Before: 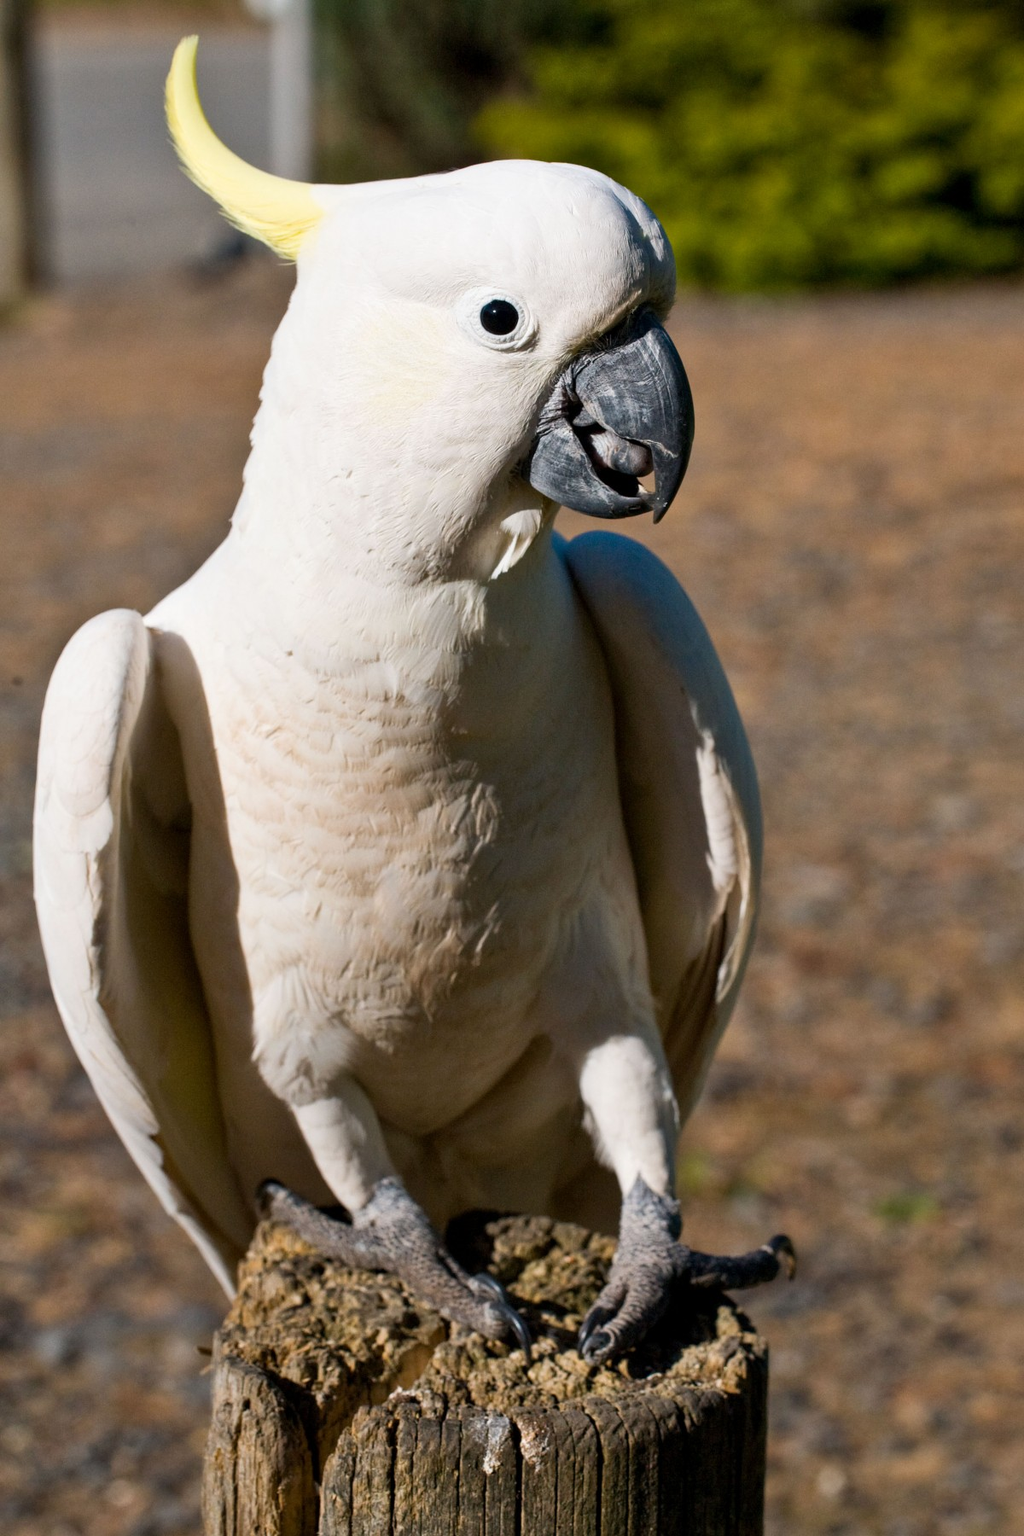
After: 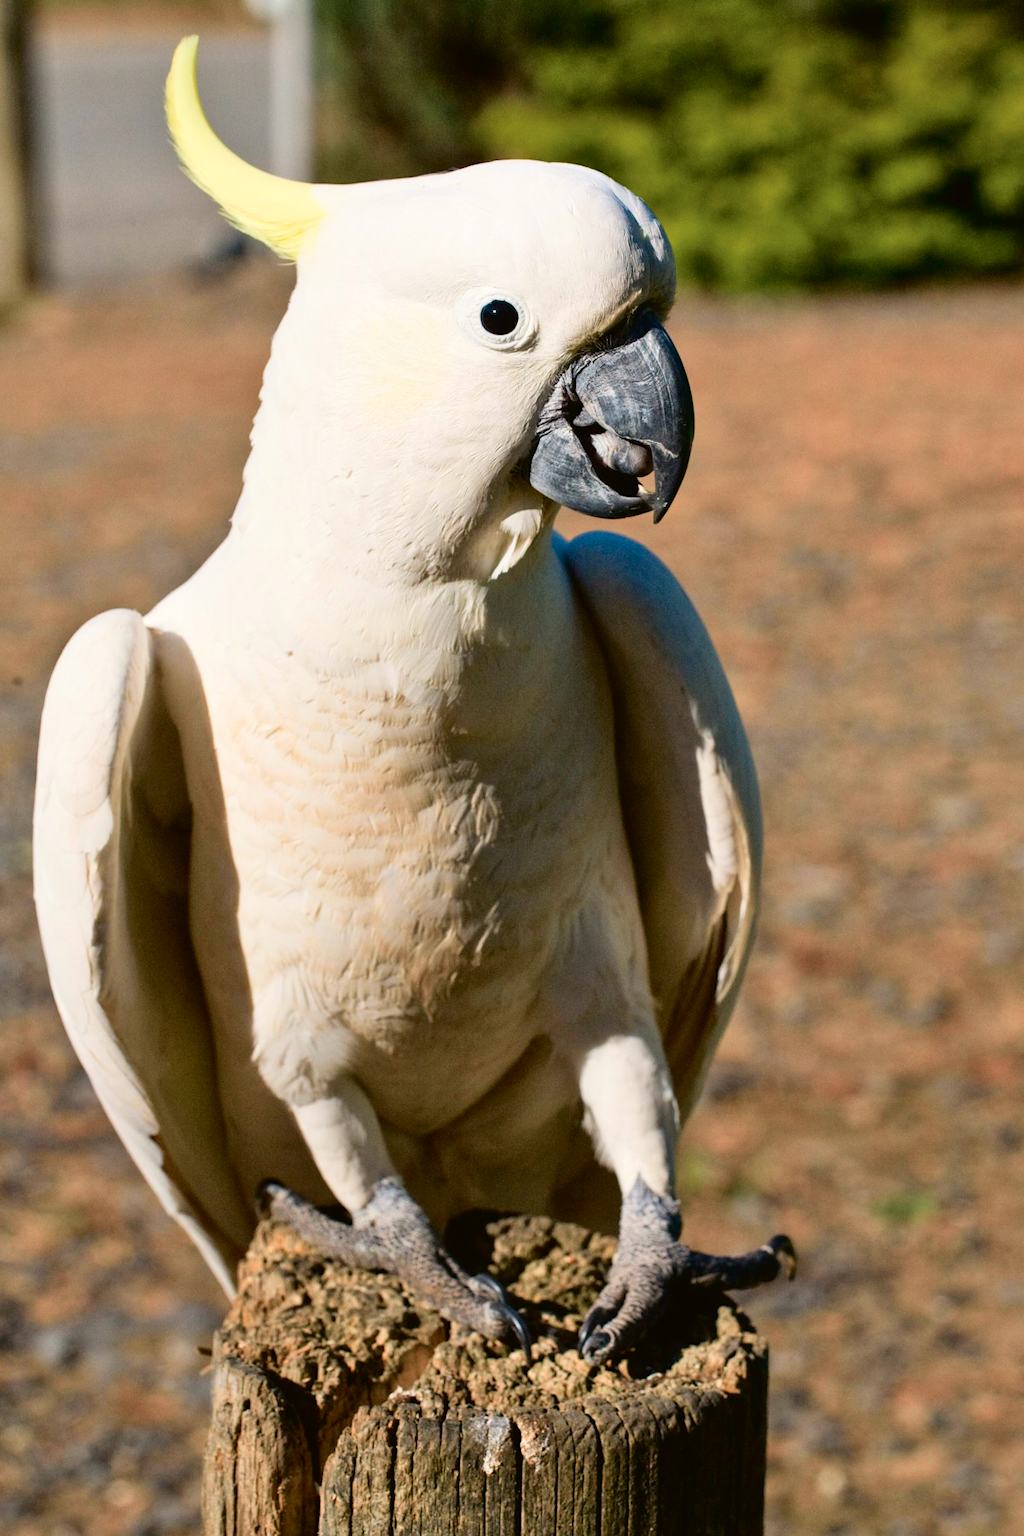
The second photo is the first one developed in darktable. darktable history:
exposure: exposure 0.2 EV, compensate highlight preservation false
tone curve: curves: ch0 [(0, 0.021) (0.049, 0.044) (0.152, 0.14) (0.328, 0.377) (0.473, 0.543) (0.641, 0.705) (0.868, 0.887) (1, 0.969)]; ch1 [(0, 0) (0.322, 0.328) (0.43, 0.425) (0.474, 0.466) (0.502, 0.503) (0.522, 0.526) (0.564, 0.591) (0.602, 0.632) (0.677, 0.701) (0.859, 0.885) (1, 1)]; ch2 [(0, 0) (0.33, 0.301) (0.447, 0.44) (0.487, 0.496) (0.502, 0.516) (0.535, 0.554) (0.565, 0.598) (0.618, 0.629) (1, 1)], color space Lab, independent channels, preserve colors none
